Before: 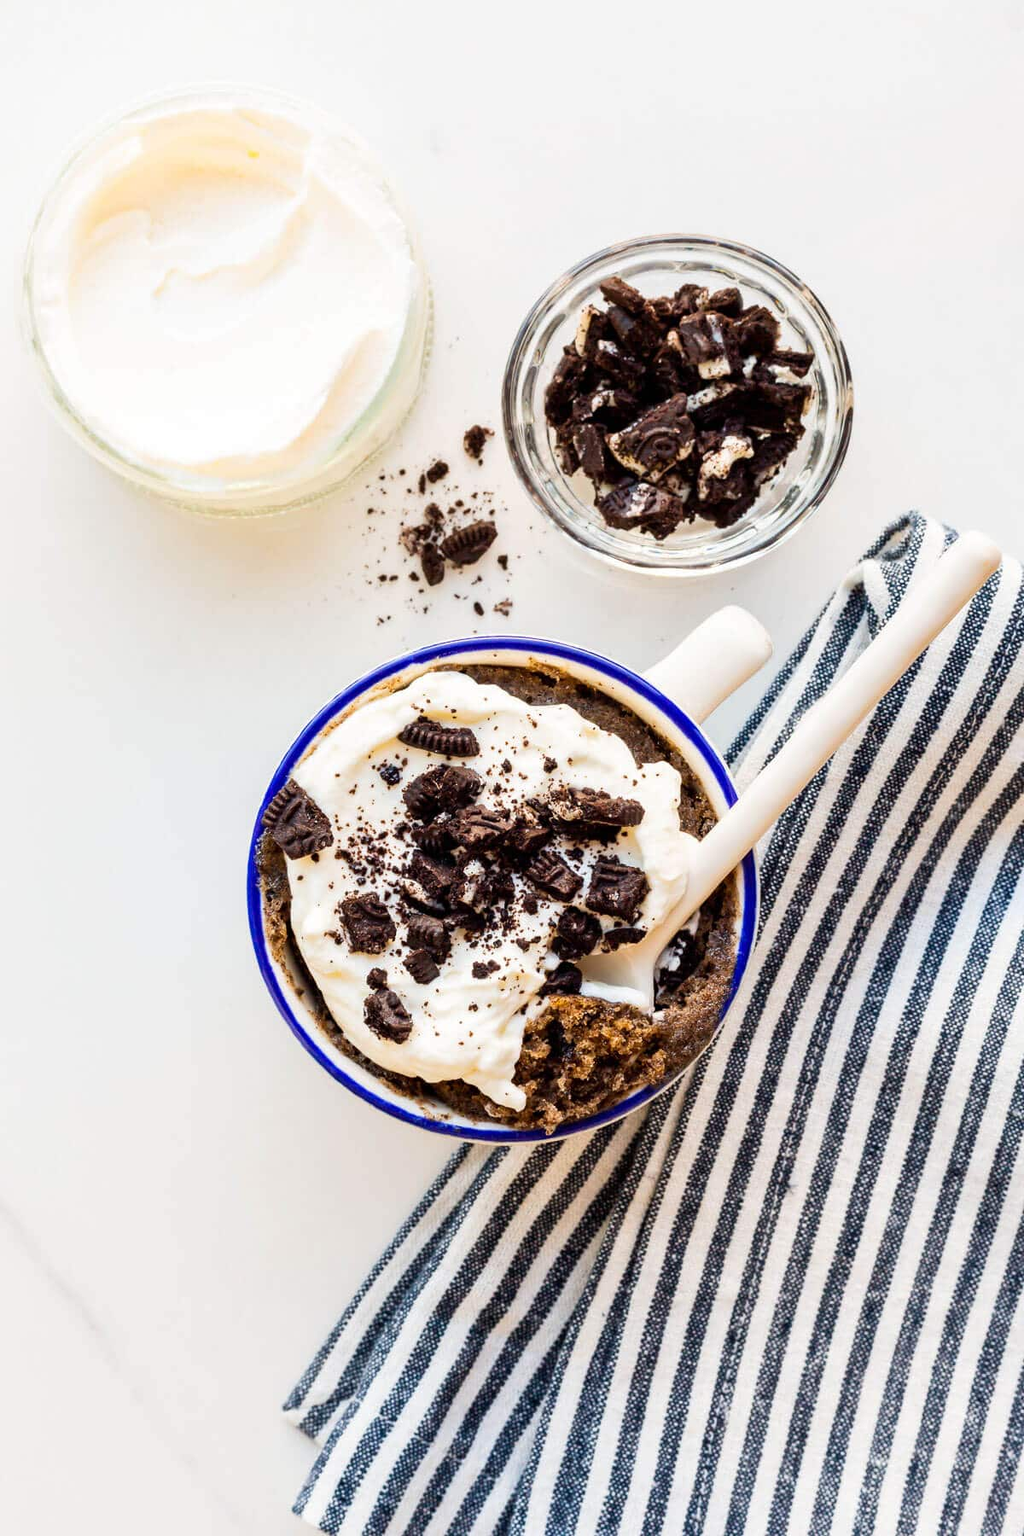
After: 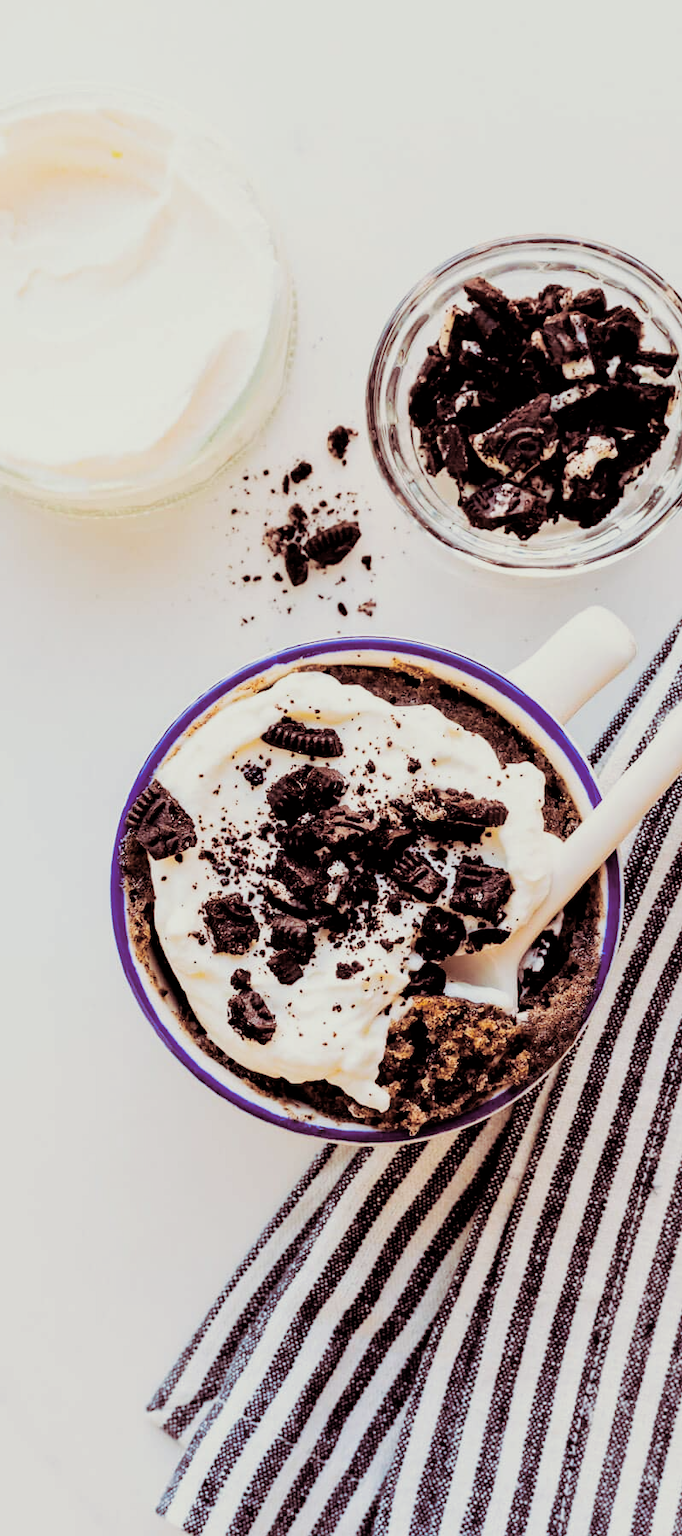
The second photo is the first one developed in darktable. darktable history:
crop and rotate: left 13.409%, right 19.924%
split-toning: on, module defaults
filmic rgb: black relative exposure -5 EV, hardness 2.88, contrast 1.2, highlights saturation mix -30%
